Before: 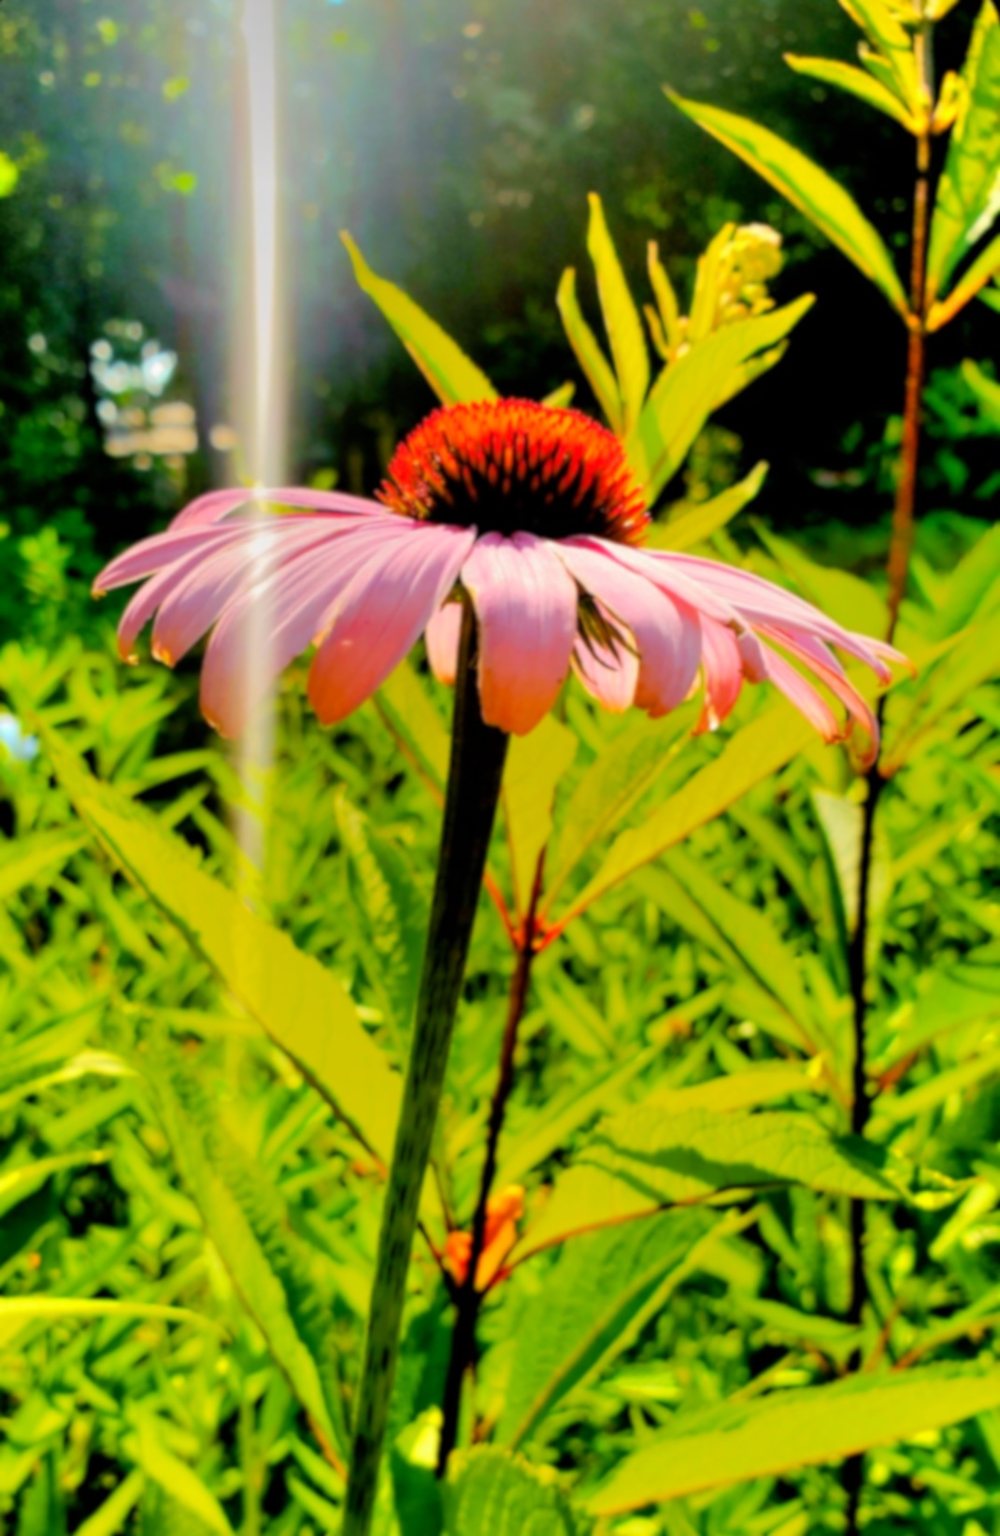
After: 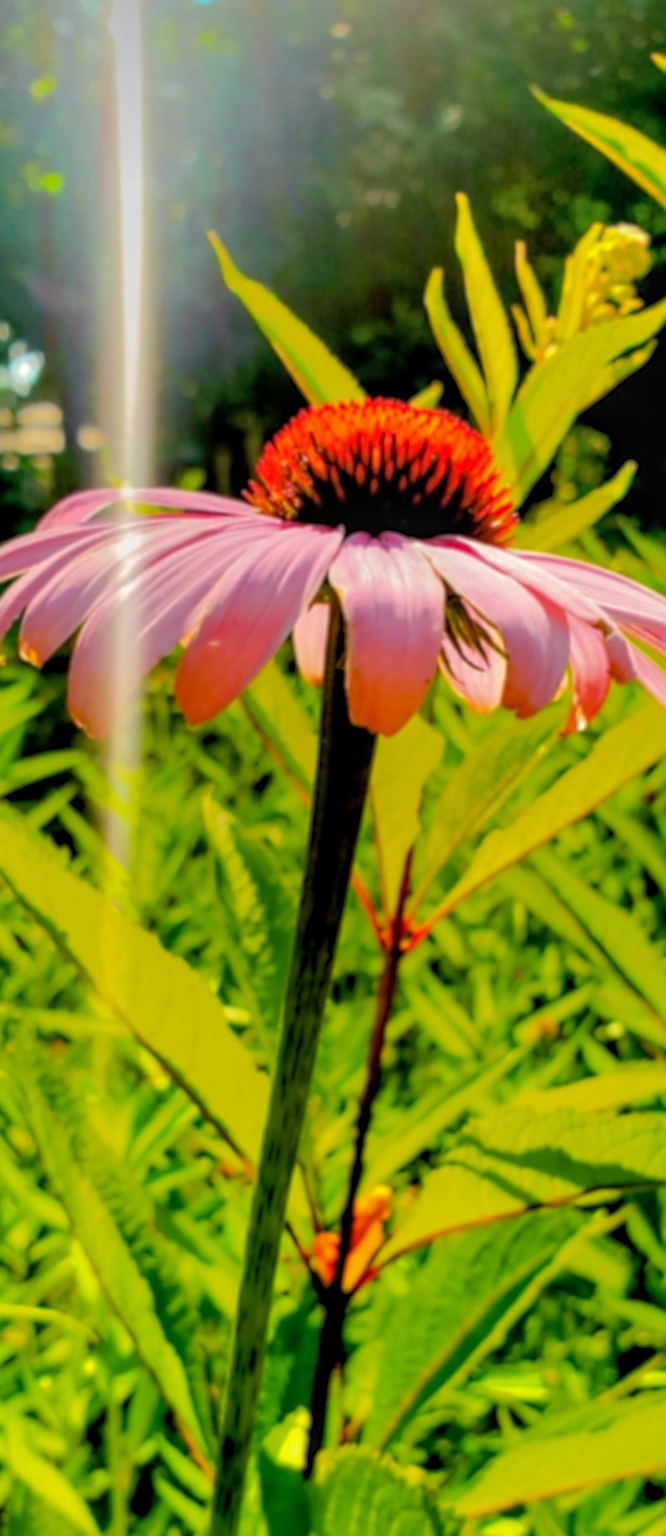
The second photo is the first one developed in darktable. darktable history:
local contrast: on, module defaults
sharpen: on, module defaults
shadows and highlights: on, module defaults
crop and rotate: left 13.342%, right 19.991%
